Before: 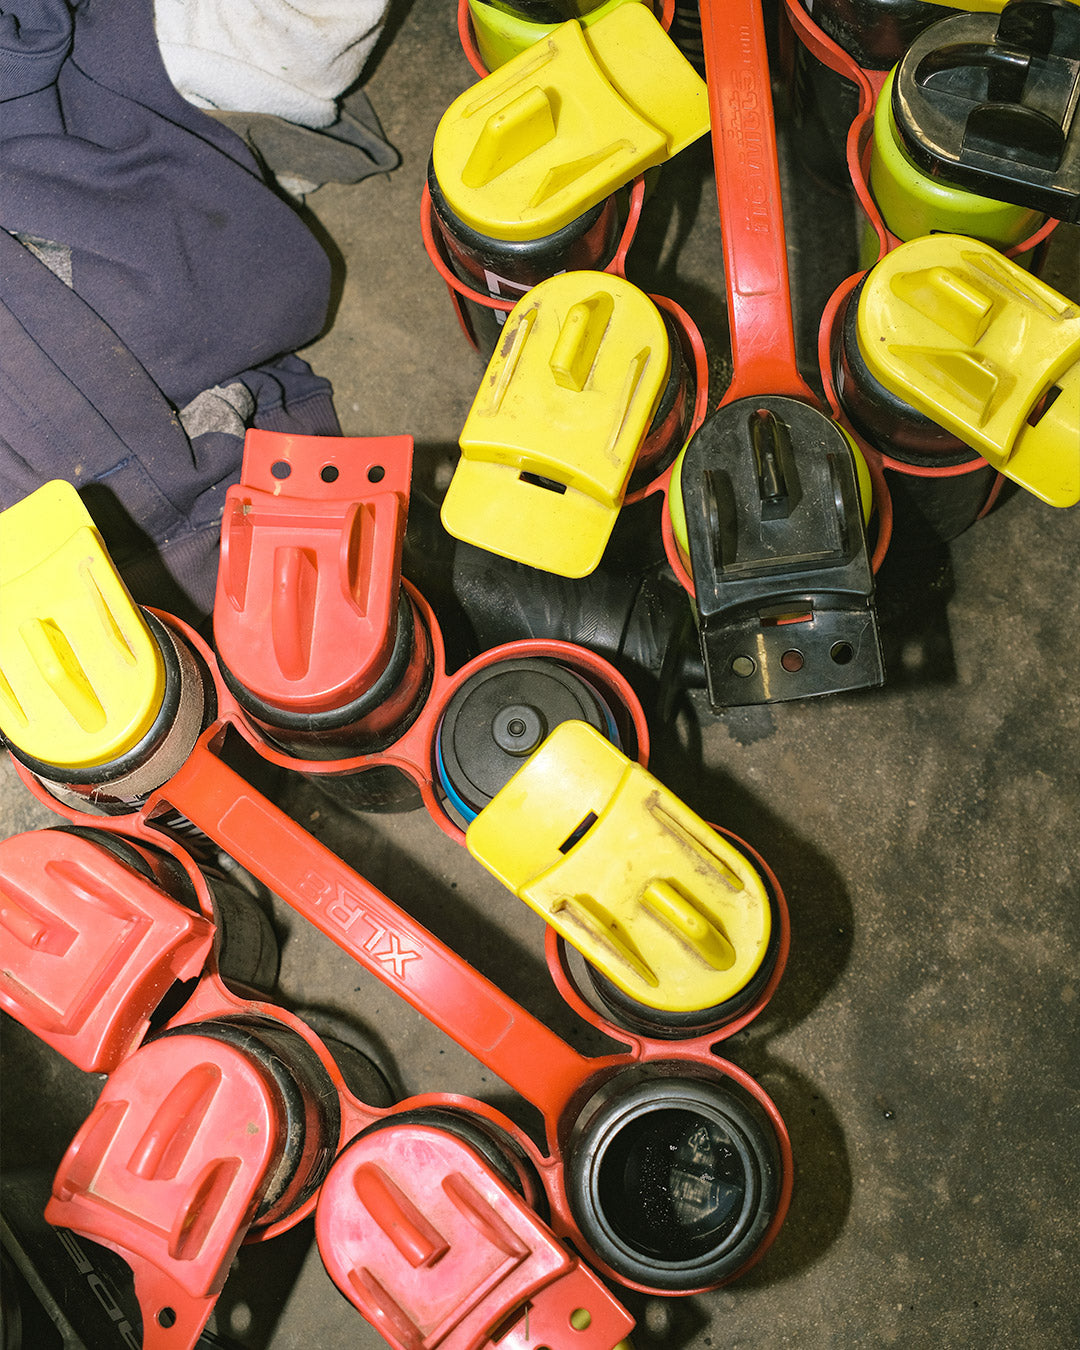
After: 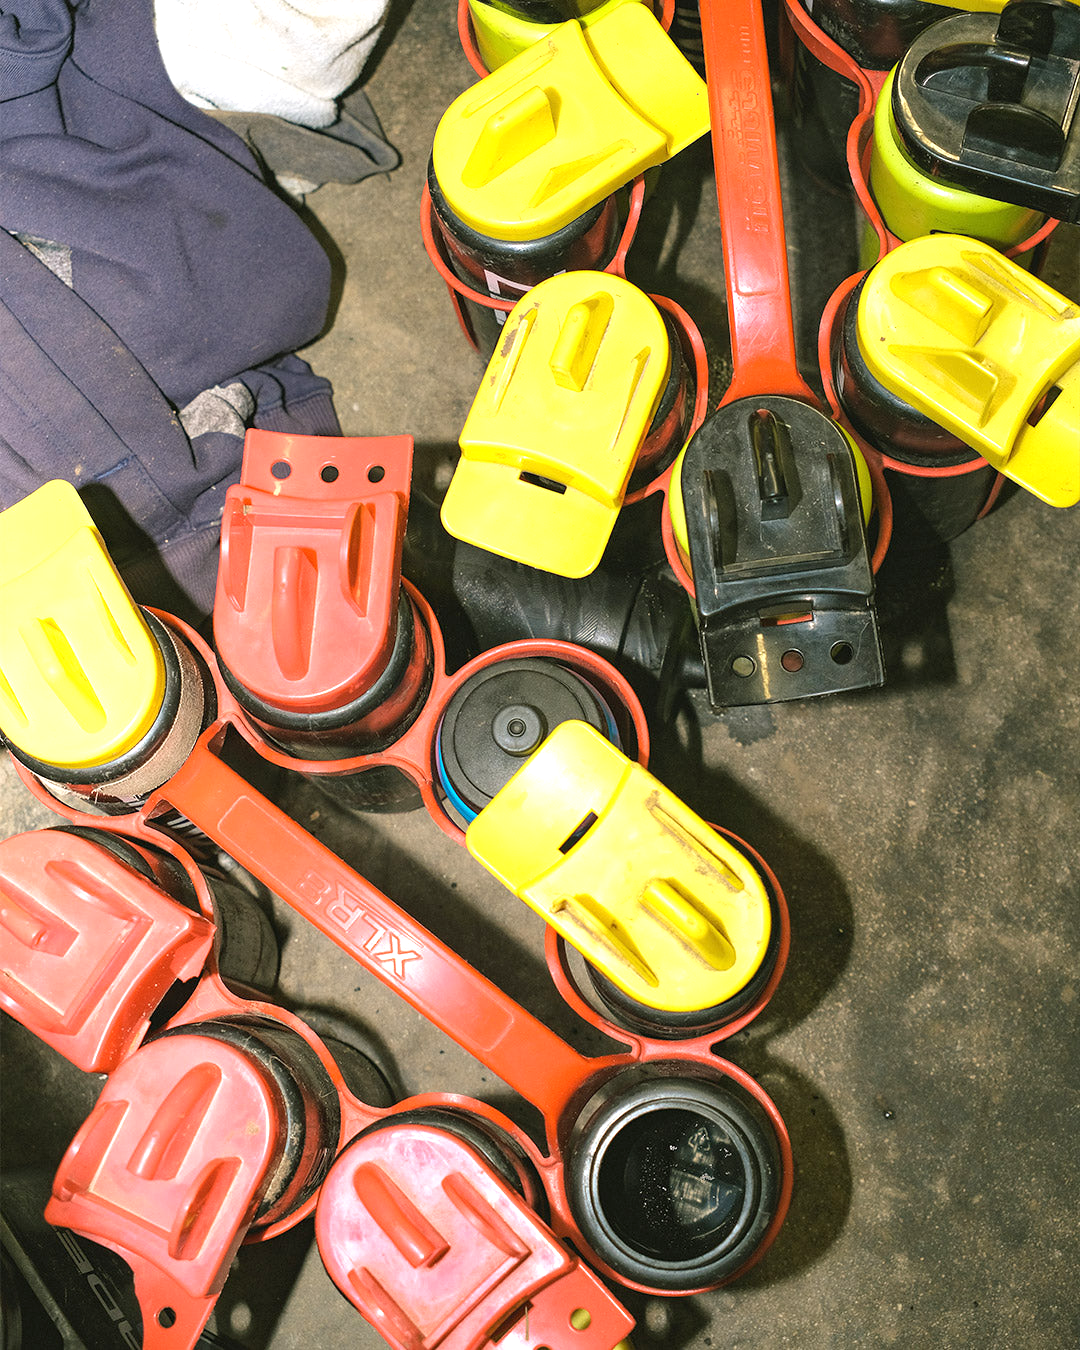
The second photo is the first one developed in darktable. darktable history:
tone equalizer: on, module defaults
exposure: exposure 0.6 EV, compensate highlight preservation false
